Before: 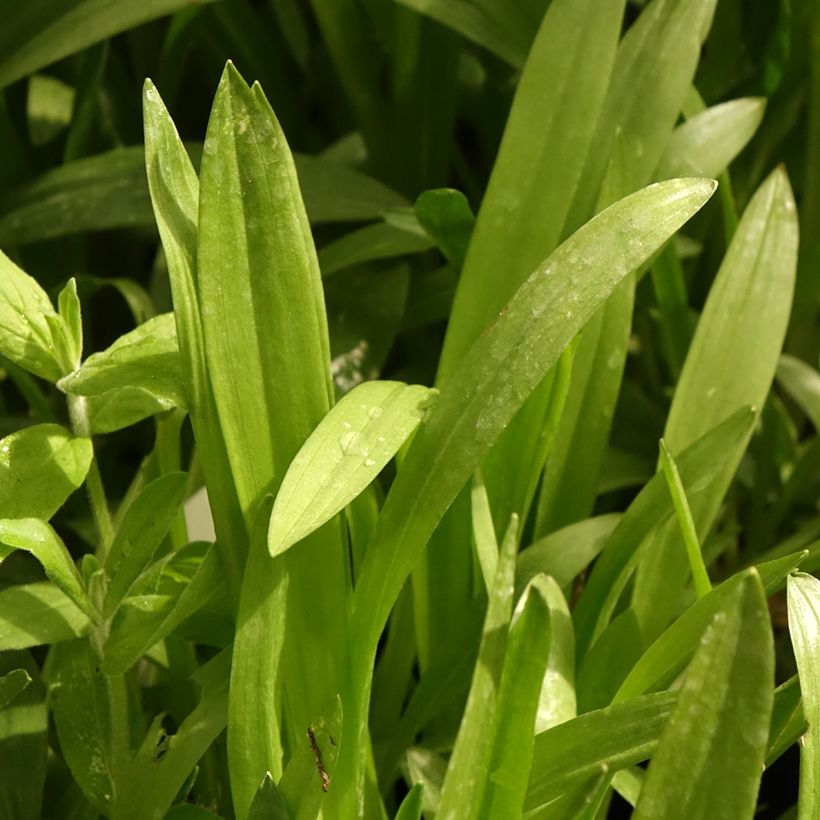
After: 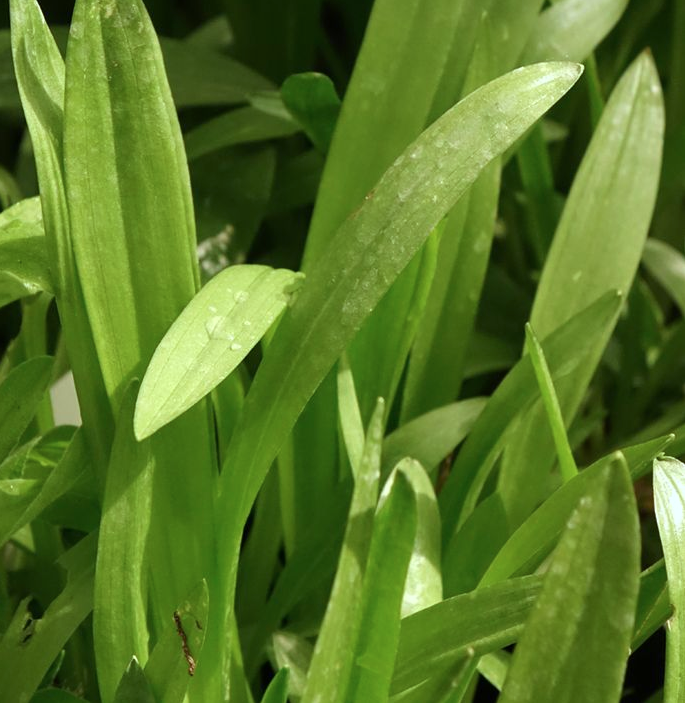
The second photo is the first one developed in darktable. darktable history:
color calibration: x 0.372, y 0.387, temperature 4286.52 K
crop: left 16.449%, top 14.163%
